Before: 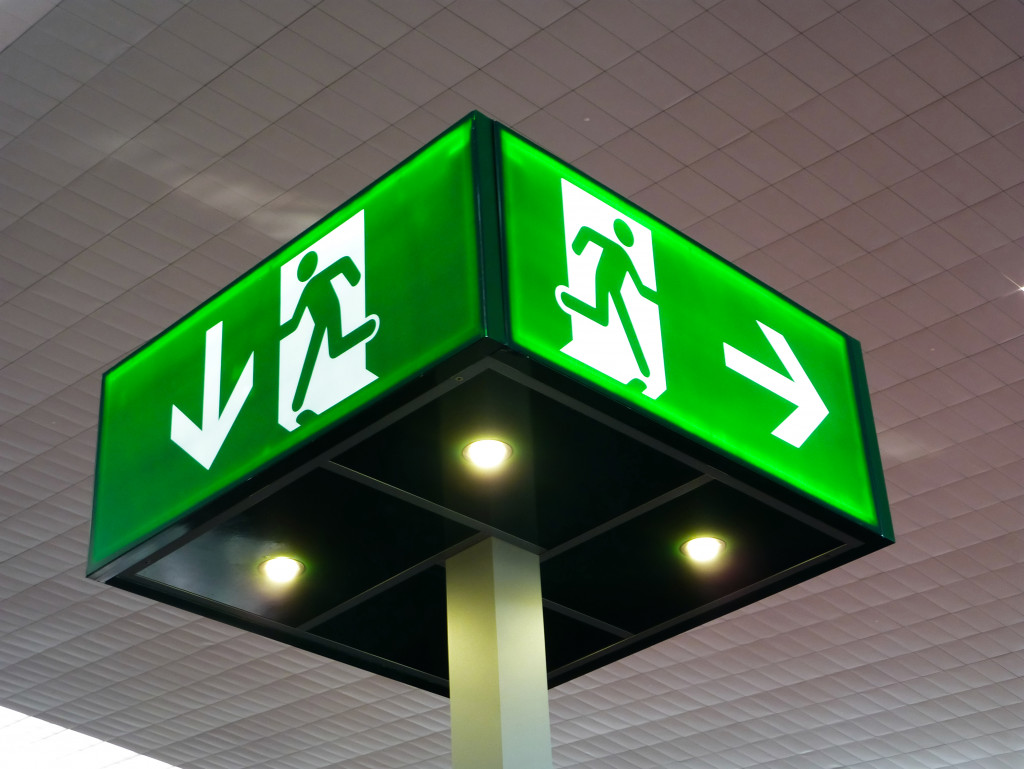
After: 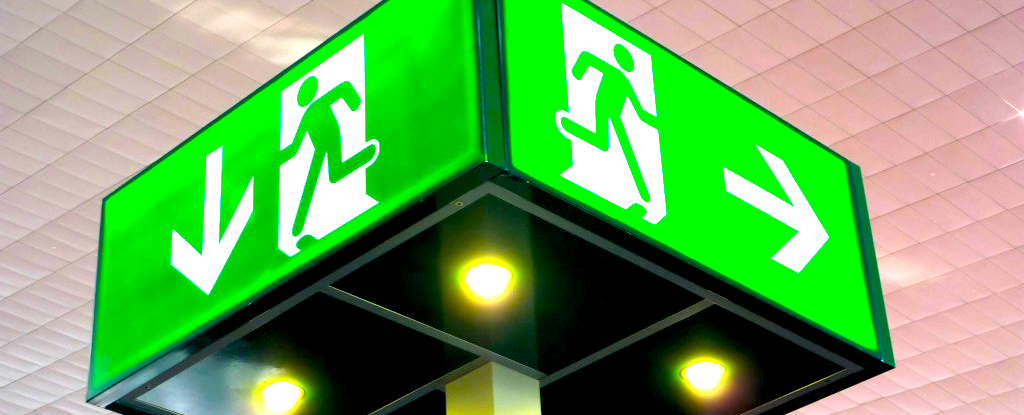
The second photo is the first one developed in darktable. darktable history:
exposure: exposure 1.988 EV, compensate highlight preservation false
color balance rgb: global offset › luminance -1.439%, perceptual saturation grading › global saturation 30.829%, perceptual brilliance grading › global brilliance 2.657%, perceptual brilliance grading › highlights -2.97%, perceptual brilliance grading › shadows 3.288%, global vibrance 20%
crop and rotate: top 22.881%, bottom 23.143%
